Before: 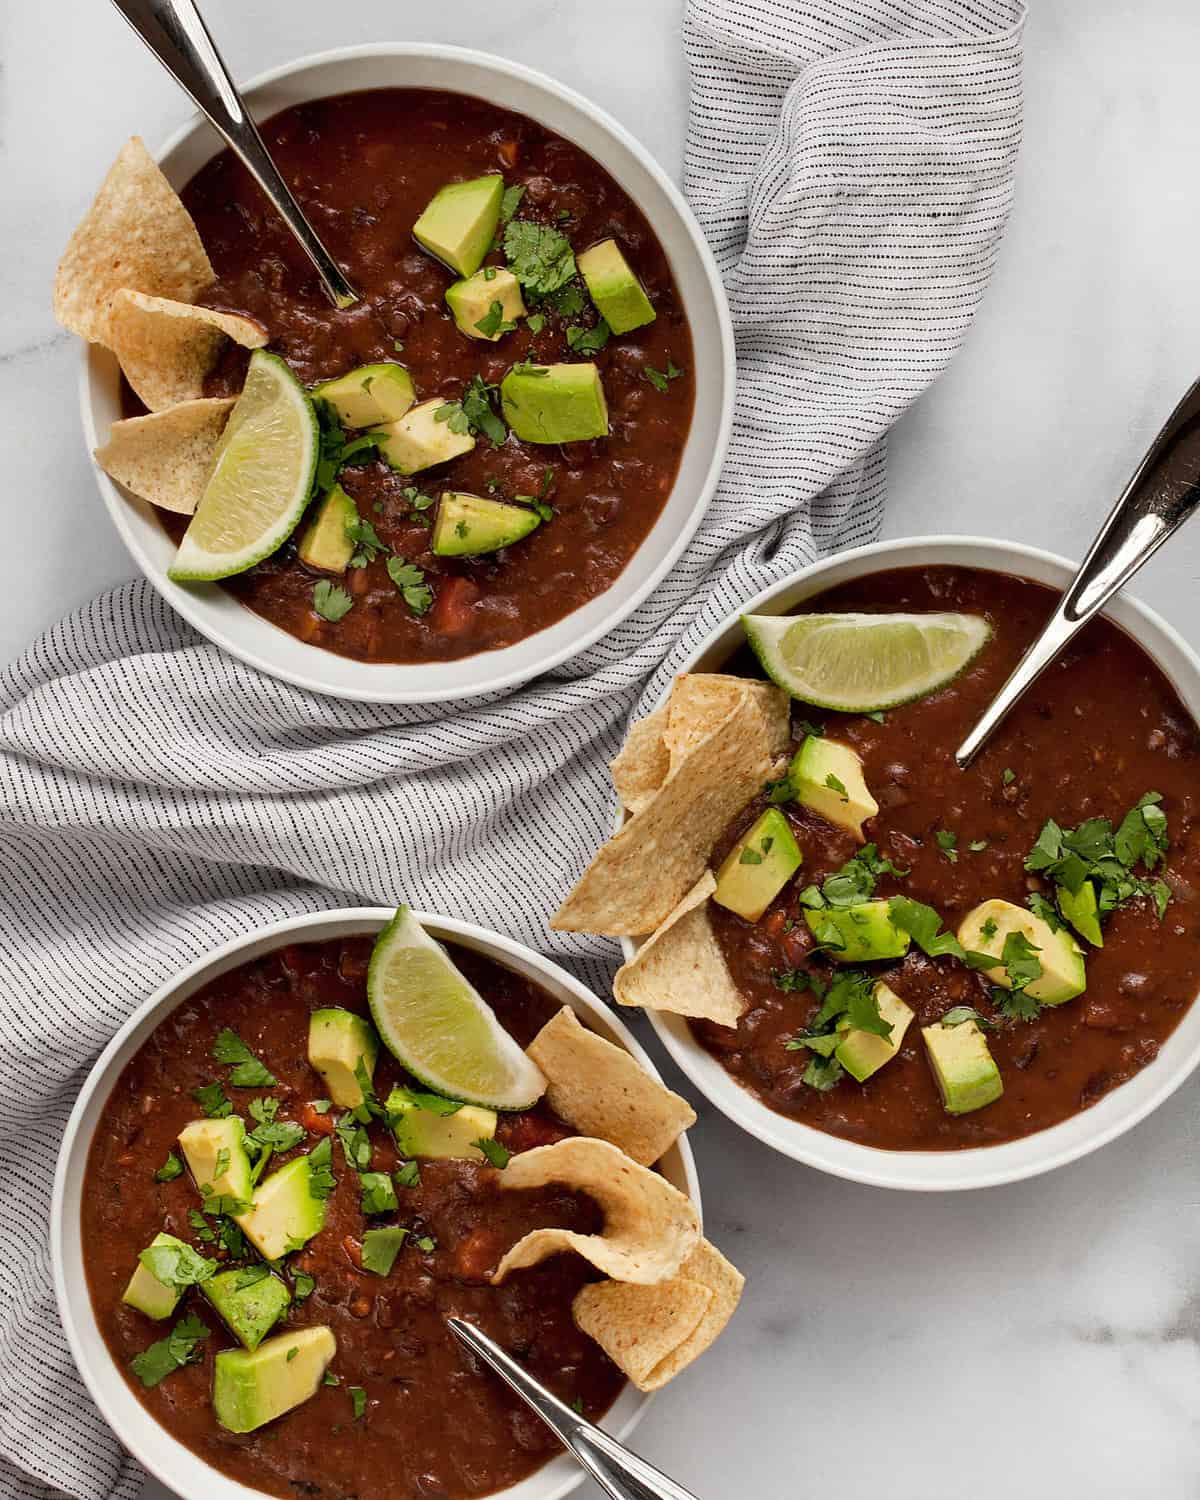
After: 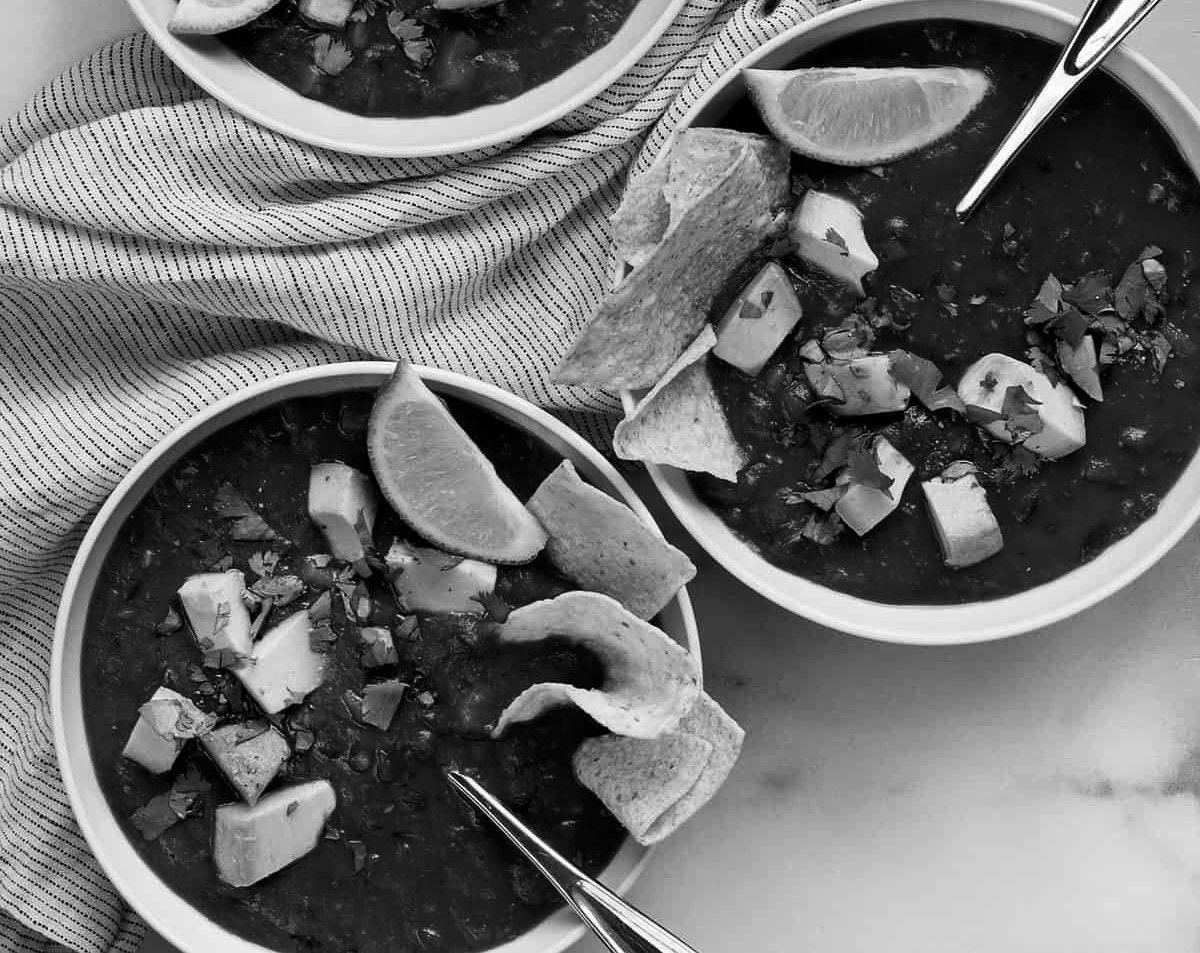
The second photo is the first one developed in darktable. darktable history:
monochrome: a -6.99, b 35.61, size 1.4
crop and rotate: top 36.435%
contrast brightness saturation: contrast 0.12, brightness -0.12, saturation 0.2
